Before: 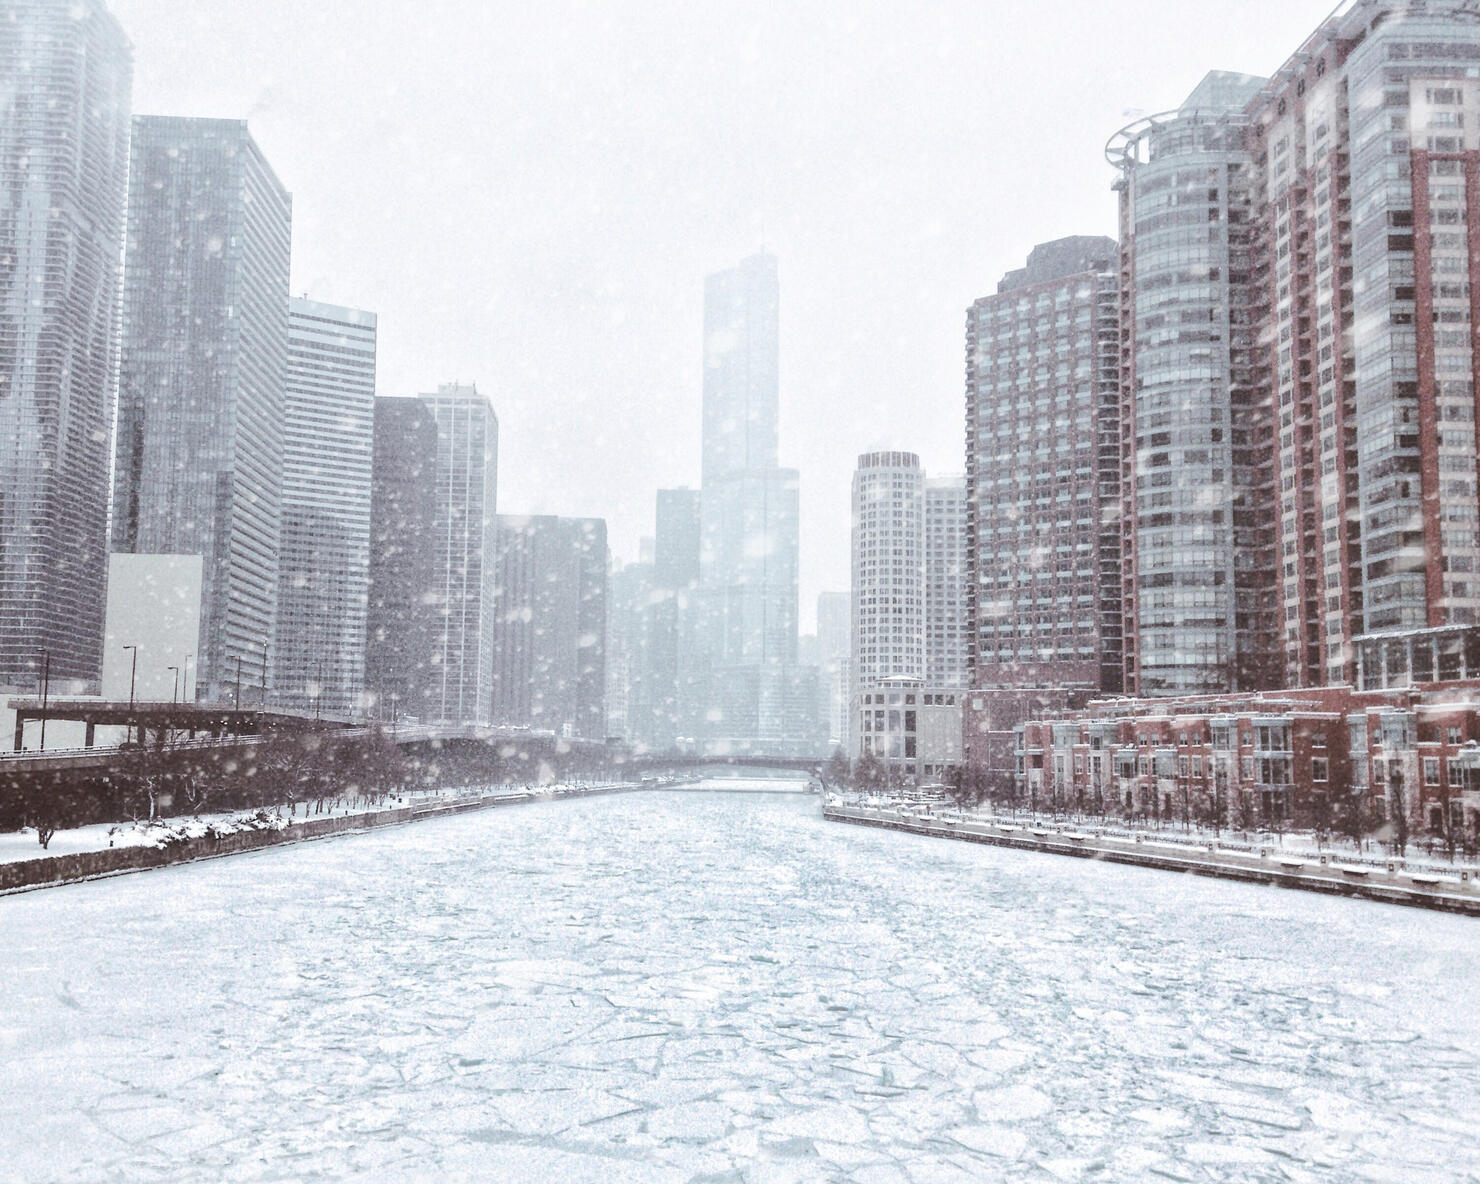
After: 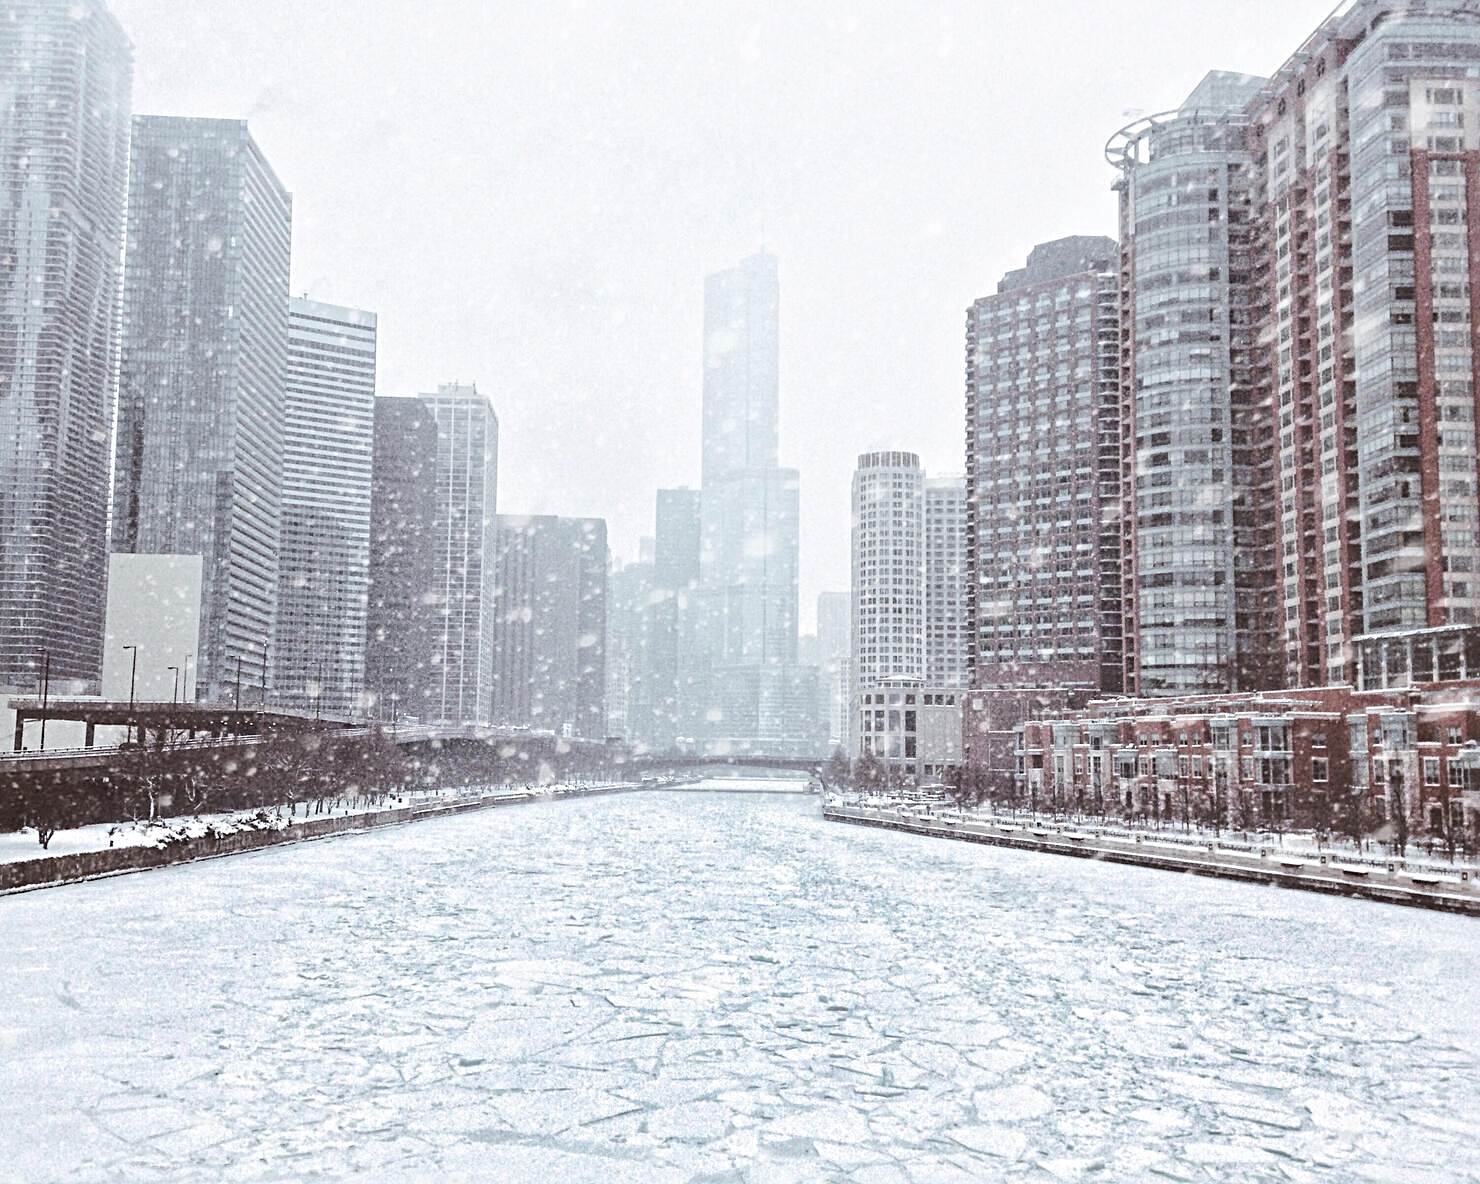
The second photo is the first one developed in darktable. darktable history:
sharpen: radius 3.992
